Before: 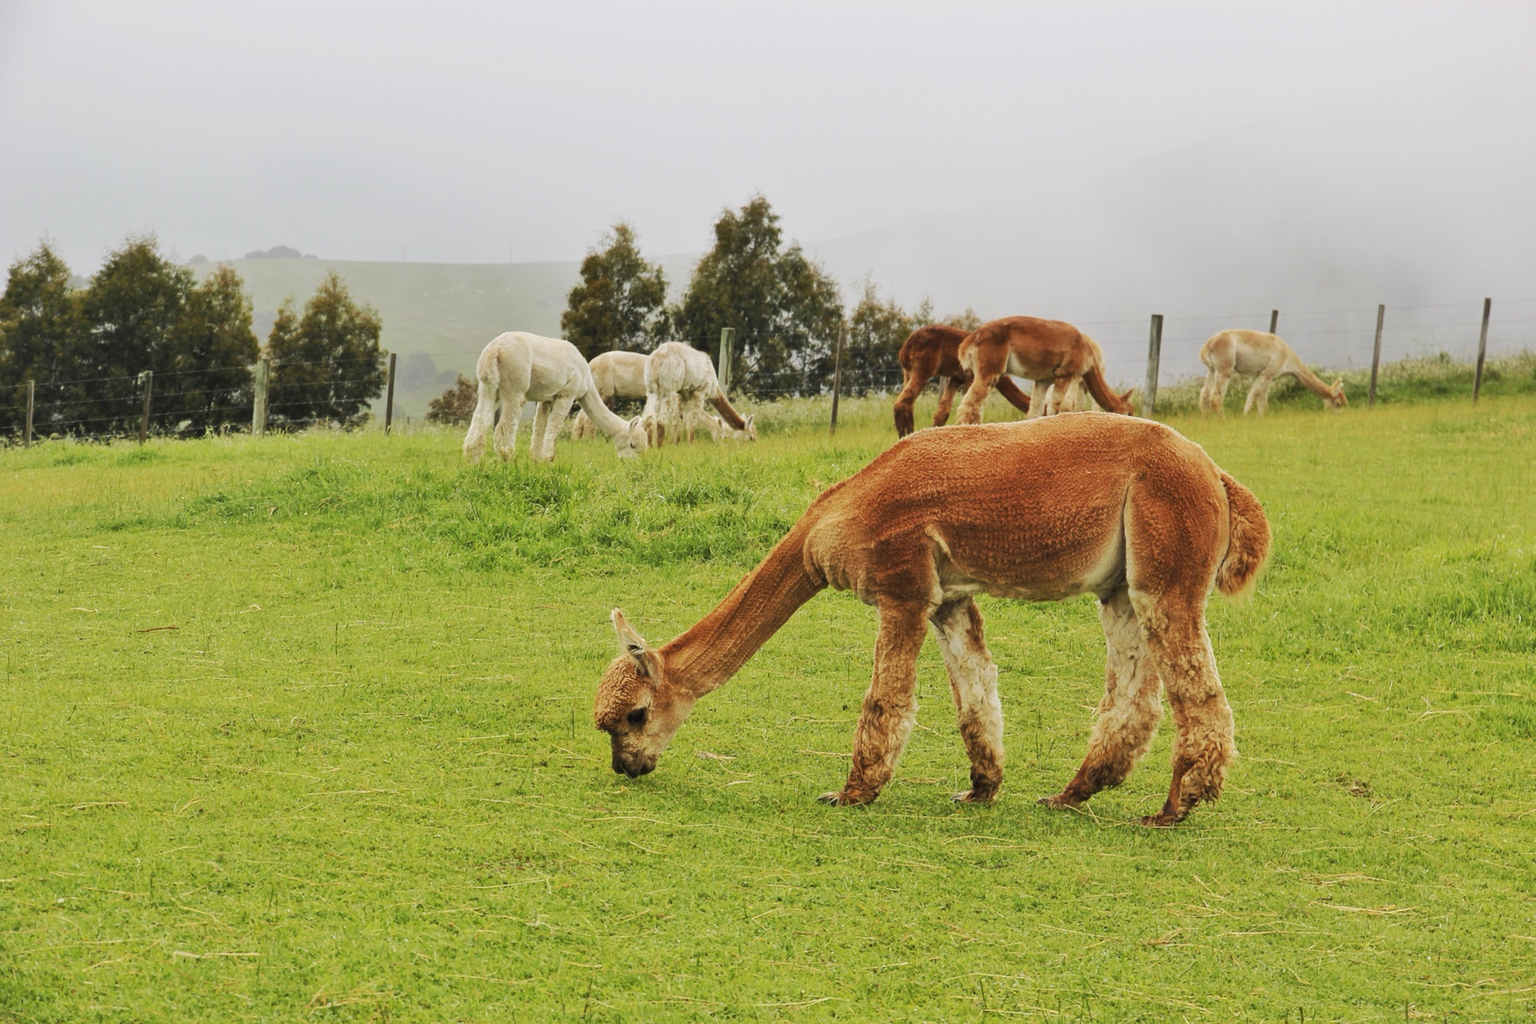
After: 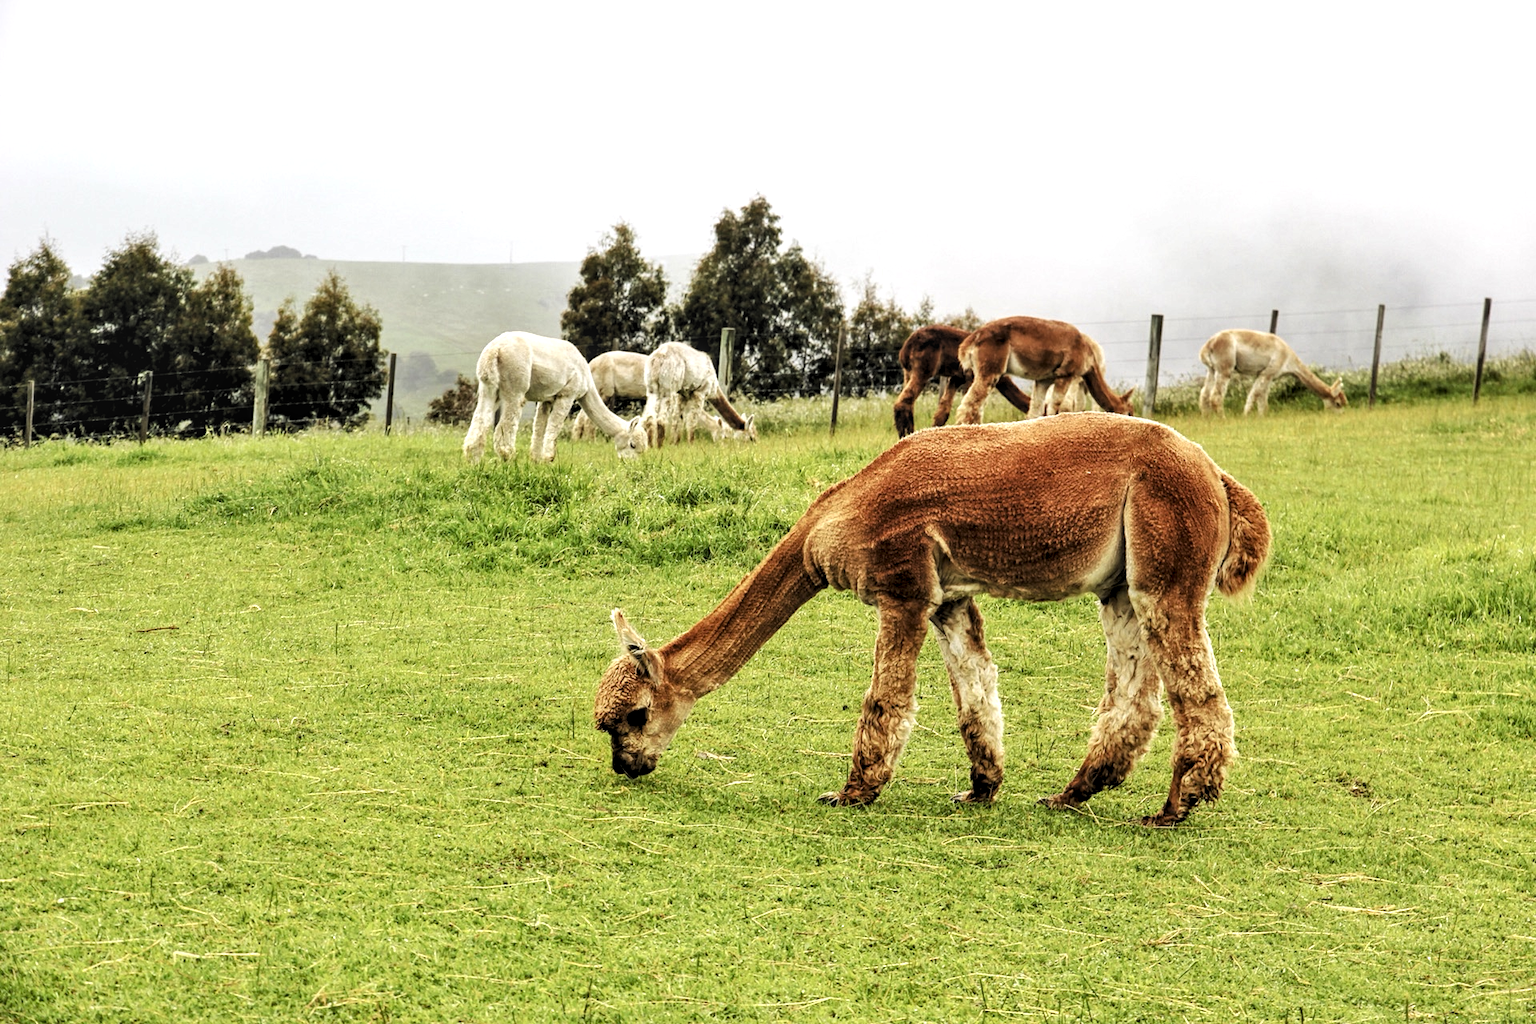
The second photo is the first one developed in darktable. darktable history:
filmic rgb: black relative exposure -8.29 EV, white relative exposure 2.2 EV, threshold 5.96 EV, target white luminance 99.969%, hardness 7.06, latitude 74.33%, contrast 1.324, highlights saturation mix -2.94%, shadows ↔ highlights balance 30.62%, iterations of high-quality reconstruction 0, enable highlight reconstruction true
levels: levels [0.062, 0.494, 0.925]
local contrast: detail 130%
